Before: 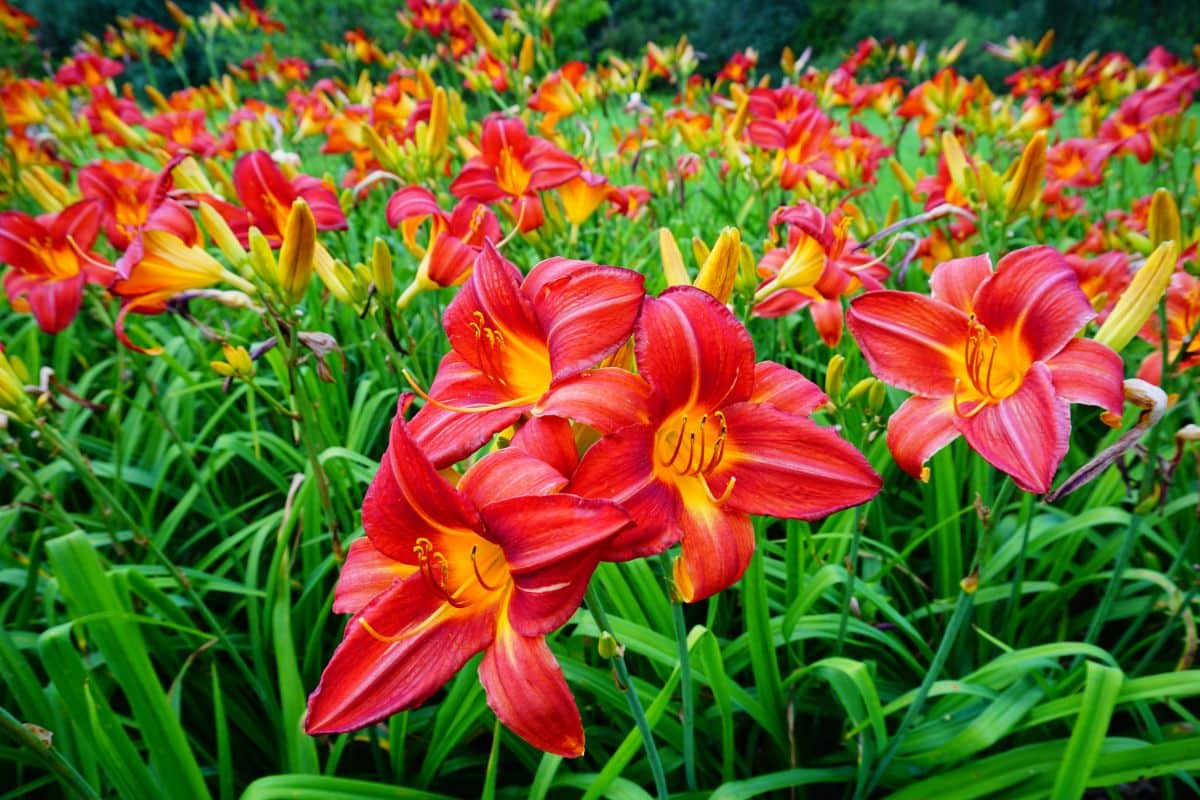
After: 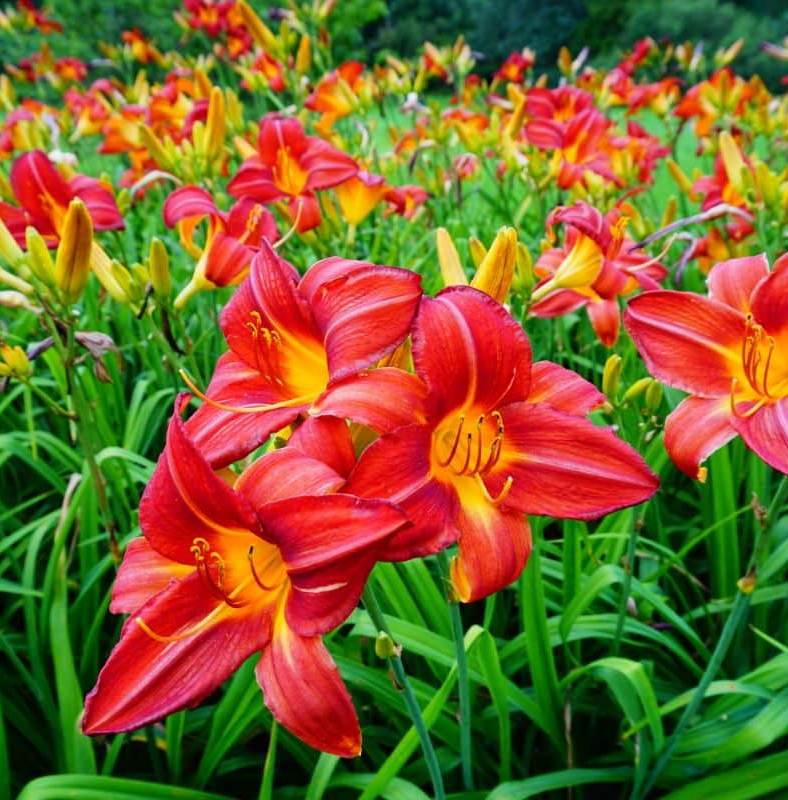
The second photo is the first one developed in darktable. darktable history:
crop and rotate: left 18.612%, right 15.691%
